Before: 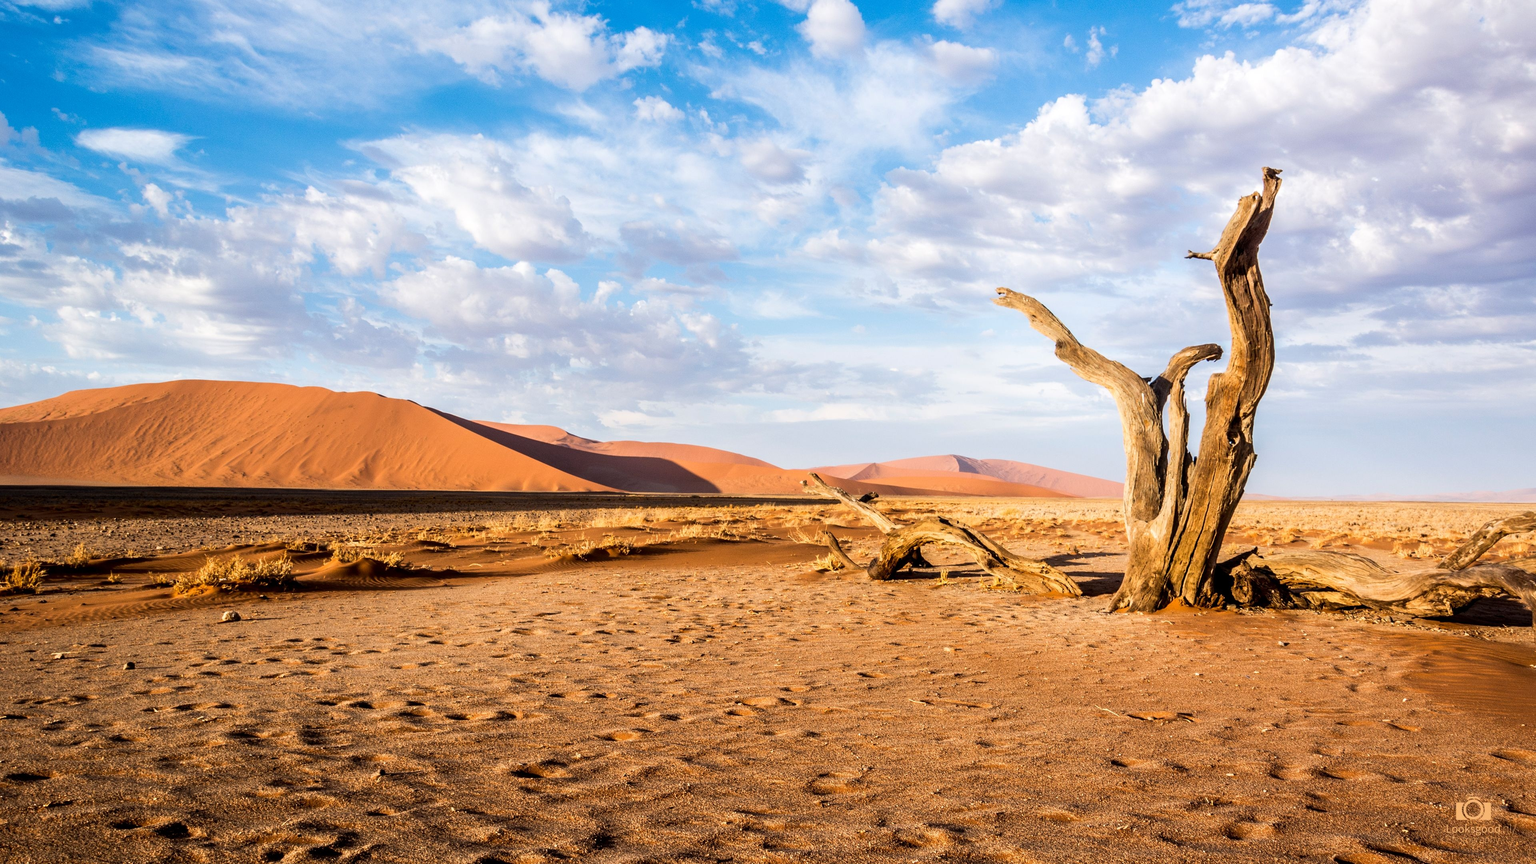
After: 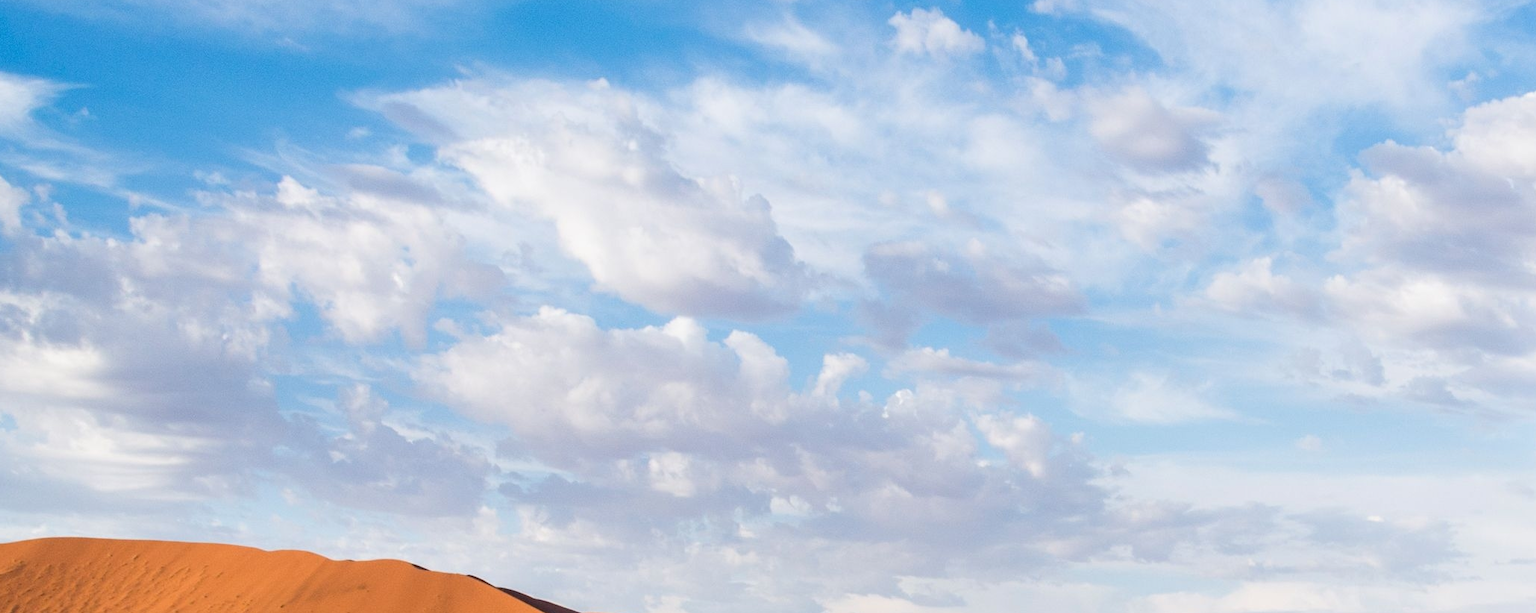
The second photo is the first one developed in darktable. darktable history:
exposure: exposure -0.109 EV, compensate exposure bias true, compensate highlight preservation false
crop: left 10.219%, top 10.648%, right 36.143%, bottom 51.28%
